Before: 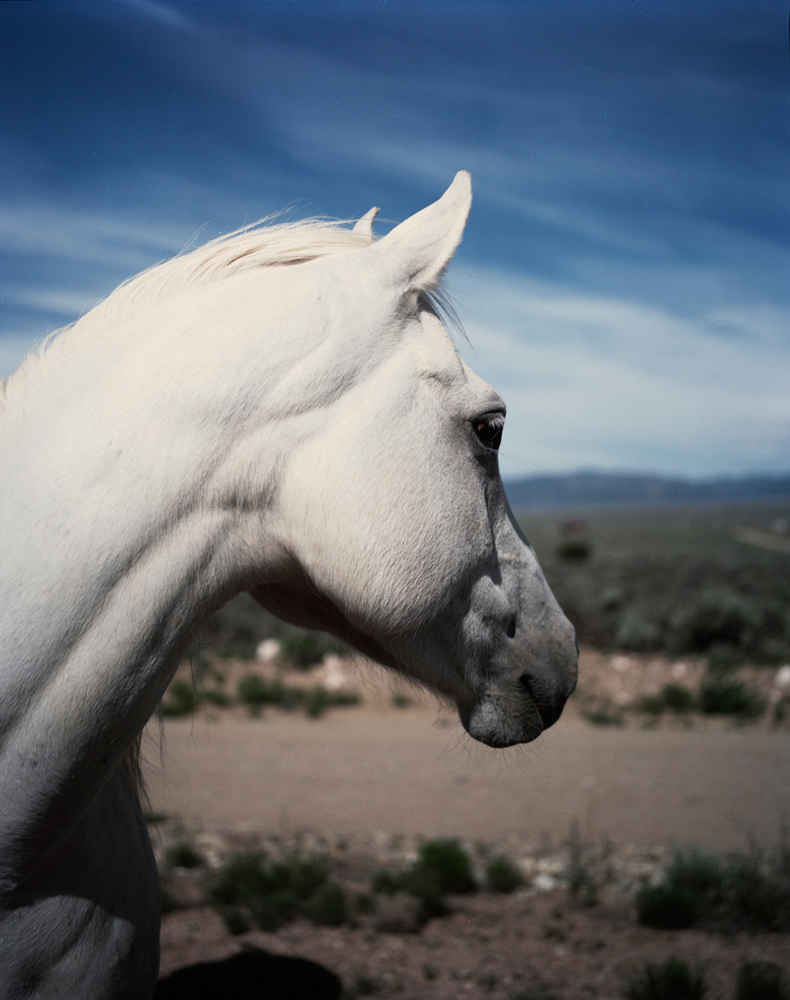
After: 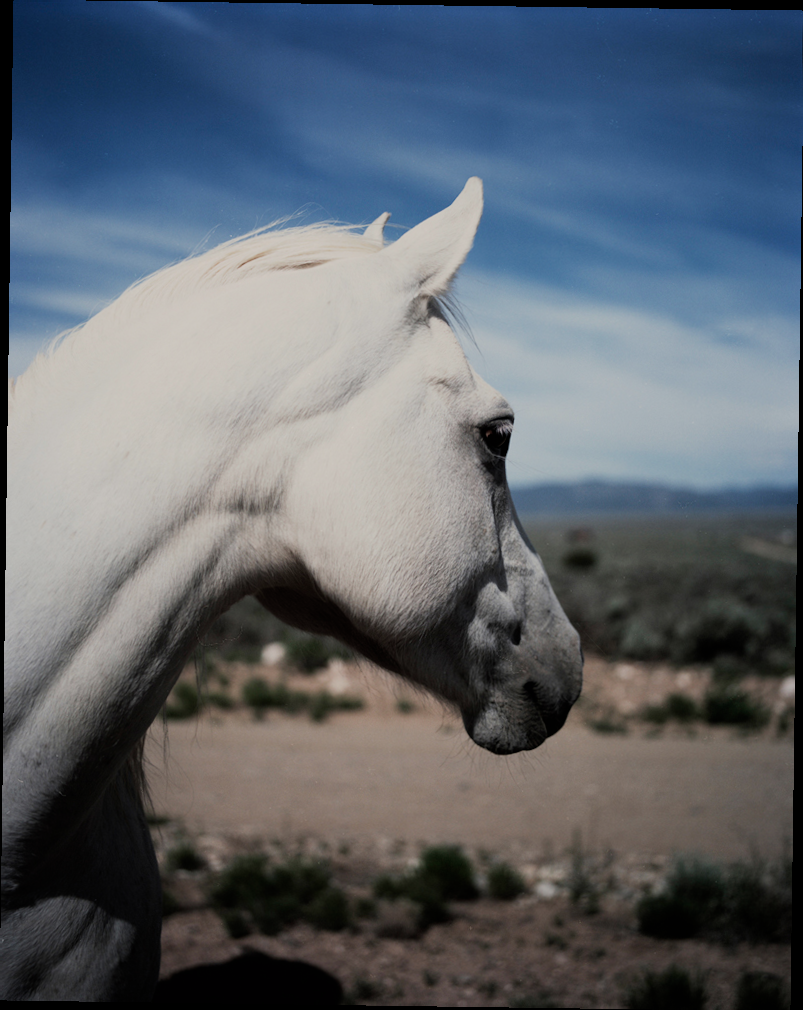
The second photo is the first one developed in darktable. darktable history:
filmic rgb: black relative exposure -16 EV, white relative exposure 6.12 EV, hardness 5.22
rotate and perspective: rotation 0.8°, automatic cropping off
